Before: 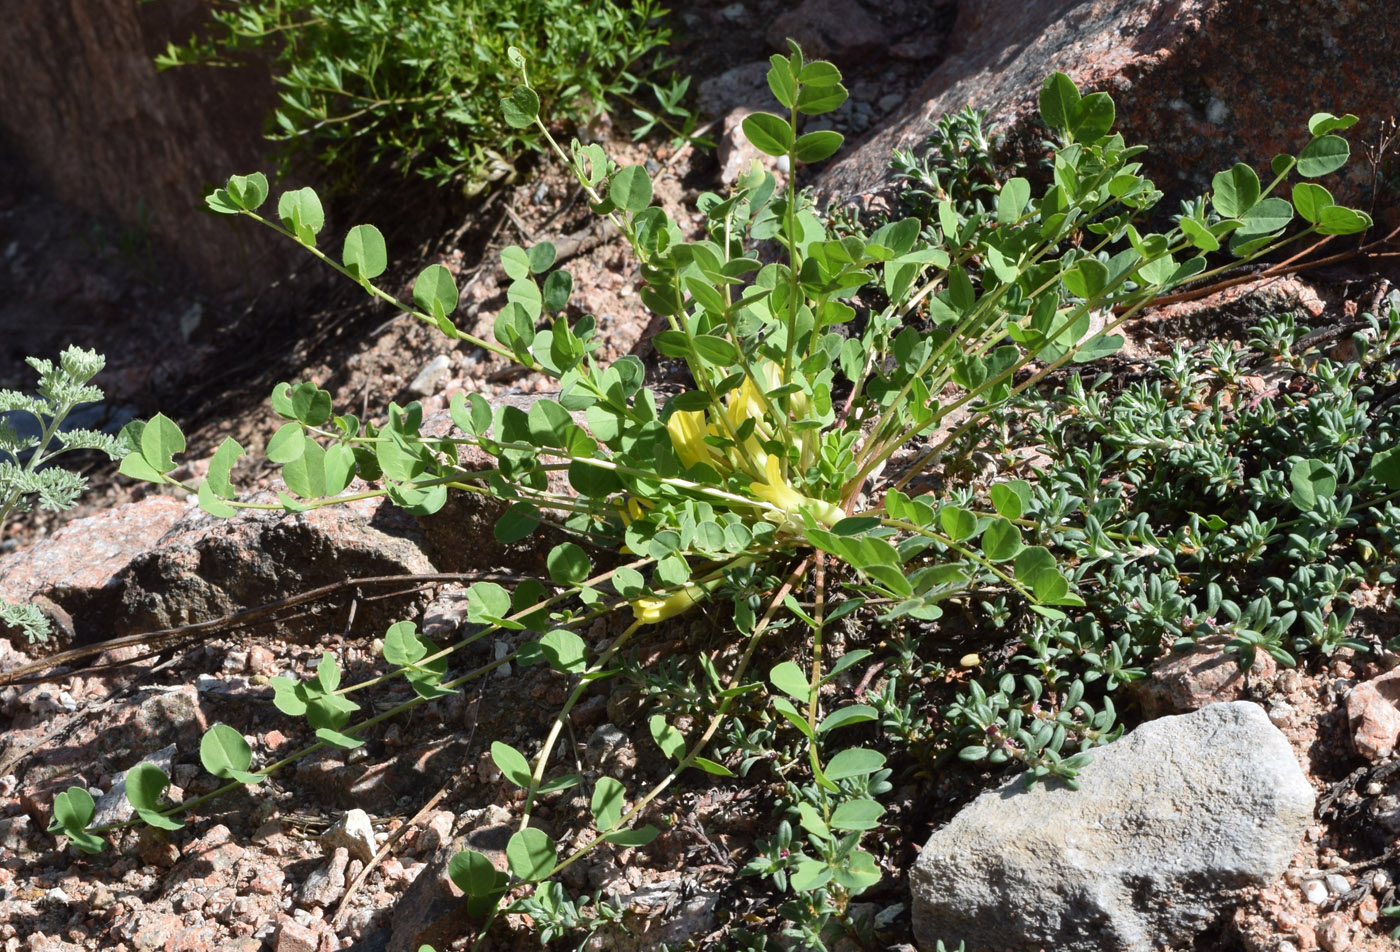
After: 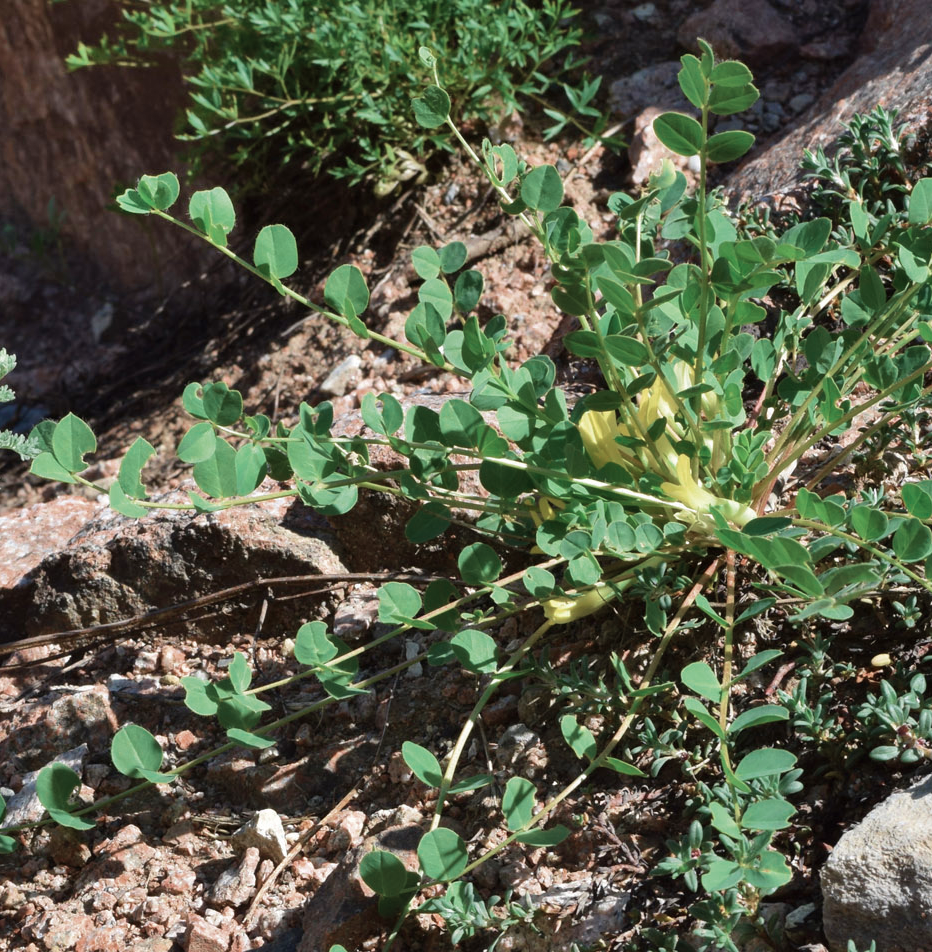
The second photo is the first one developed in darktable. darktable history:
shadows and highlights: soften with gaussian
velvia: strength 36.63%
crop and rotate: left 6.44%, right 26.975%
color zones: curves: ch0 [(0, 0.5) (0.125, 0.4) (0.25, 0.5) (0.375, 0.4) (0.5, 0.4) (0.625, 0.35) (0.75, 0.35) (0.875, 0.5)]; ch1 [(0, 0.35) (0.125, 0.45) (0.25, 0.35) (0.375, 0.35) (0.5, 0.35) (0.625, 0.35) (0.75, 0.45) (0.875, 0.35)]; ch2 [(0, 0.6) (0.125, 0.5) (0.25, 0.5) (0.375, 0.6) (0.5, 0.6) (0.625, 0.5) (0.75, 0.5) (0.875, 0.5)]
